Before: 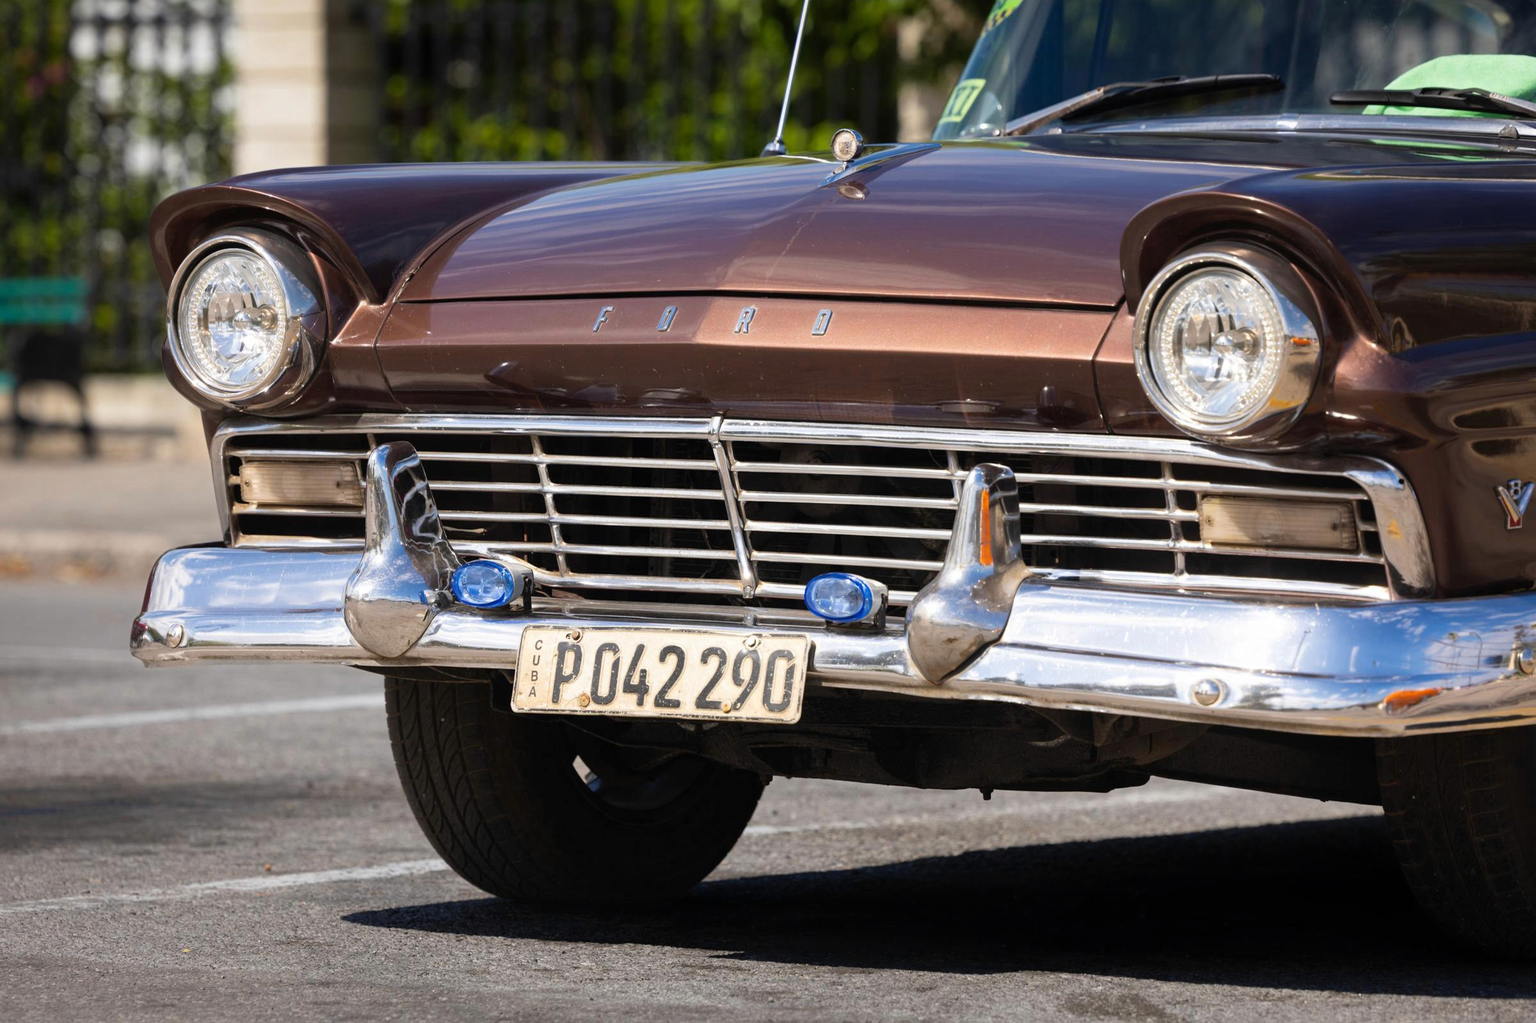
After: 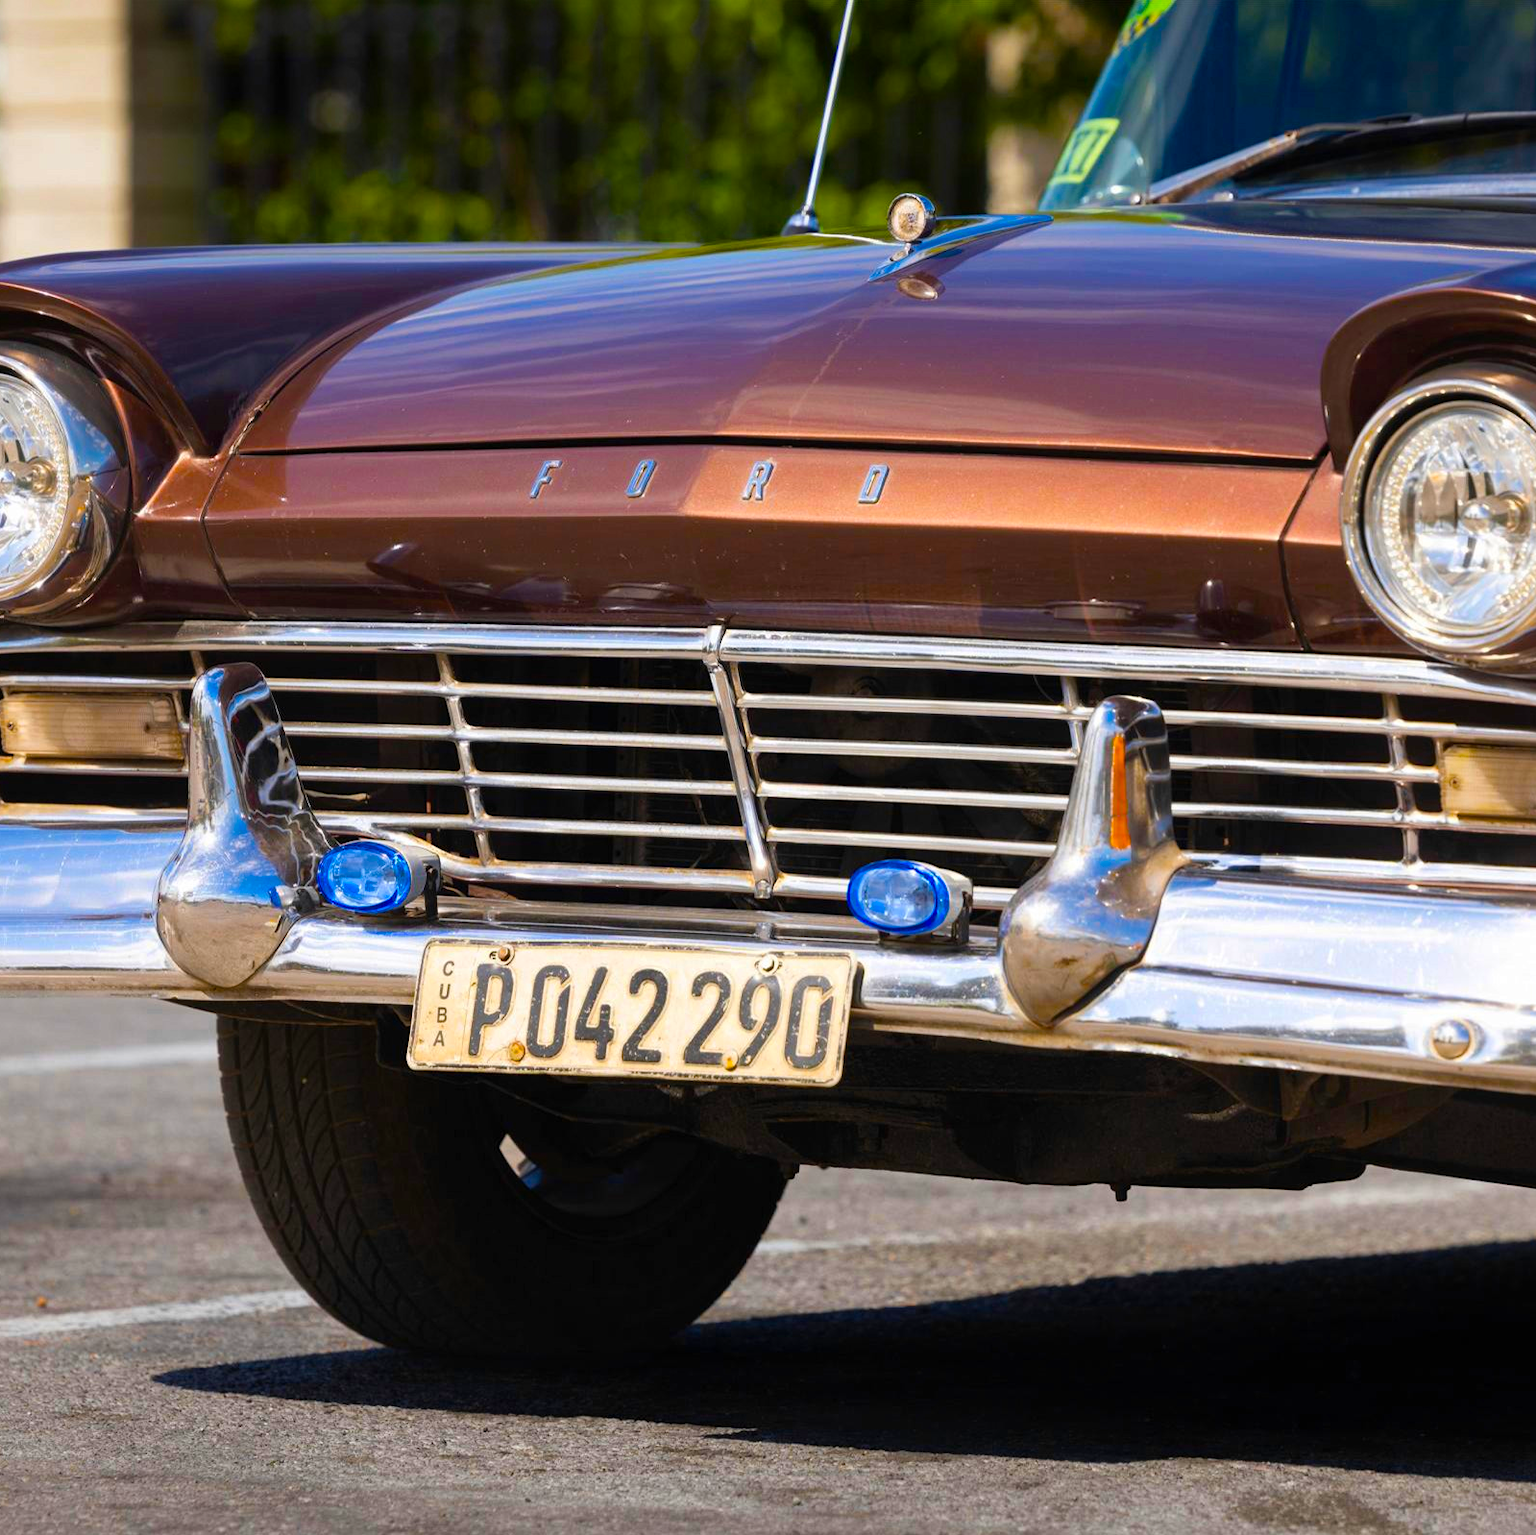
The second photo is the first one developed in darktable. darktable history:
crop and rotate: left 15.631%, right 17.741%
color balance rgb: linear chroma grading › shadows 9.523%, linear chroma grading › highlights 10.03%, linear chroma grading › global chroma 15.273%, linear chroma grading › mid-tones 14.76%, perceptual saturation grading › global saturation 36.903%
